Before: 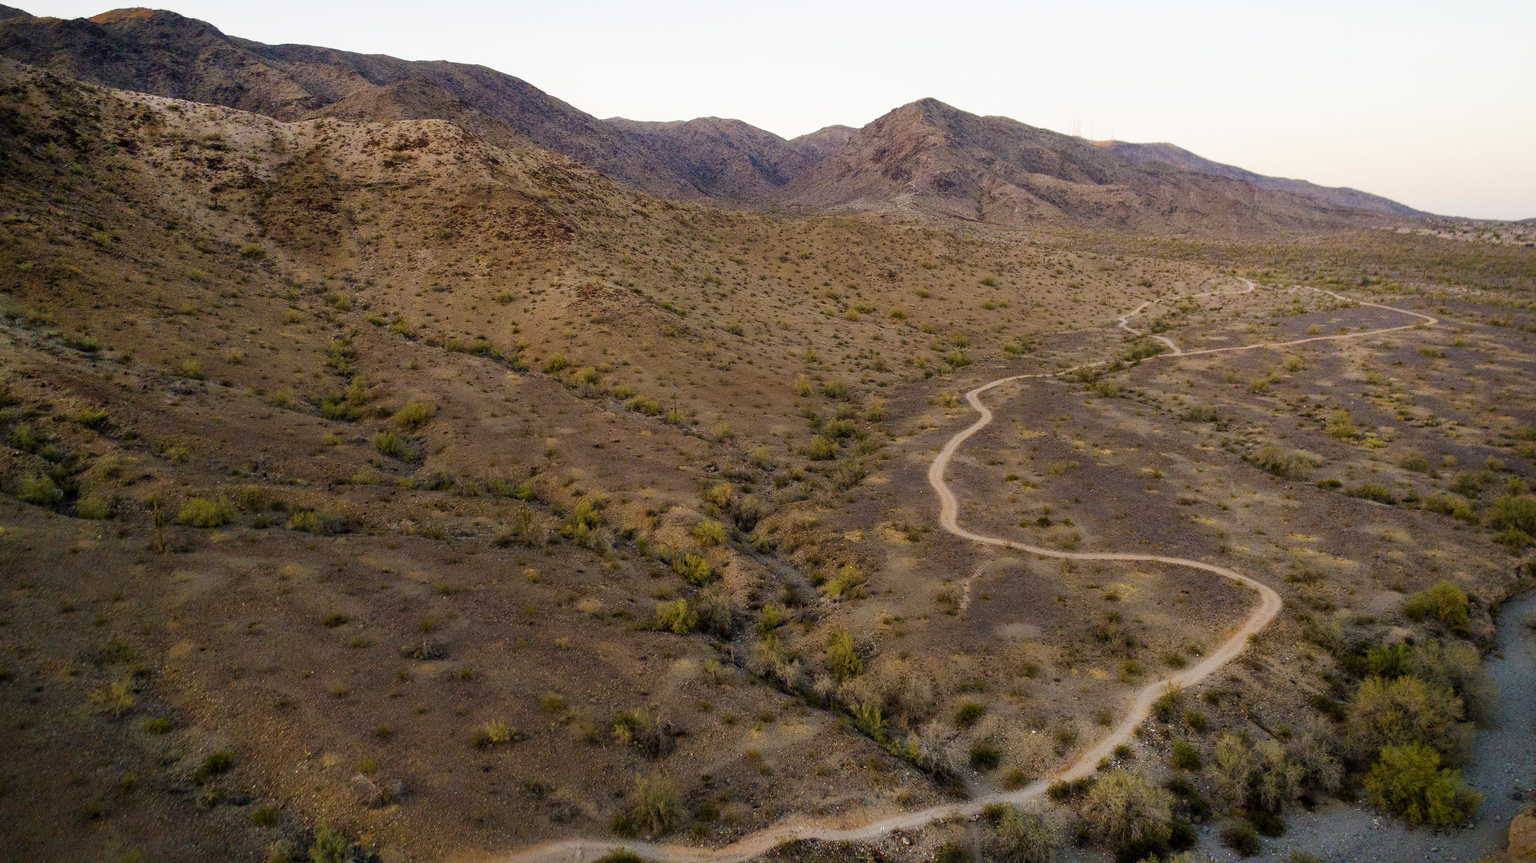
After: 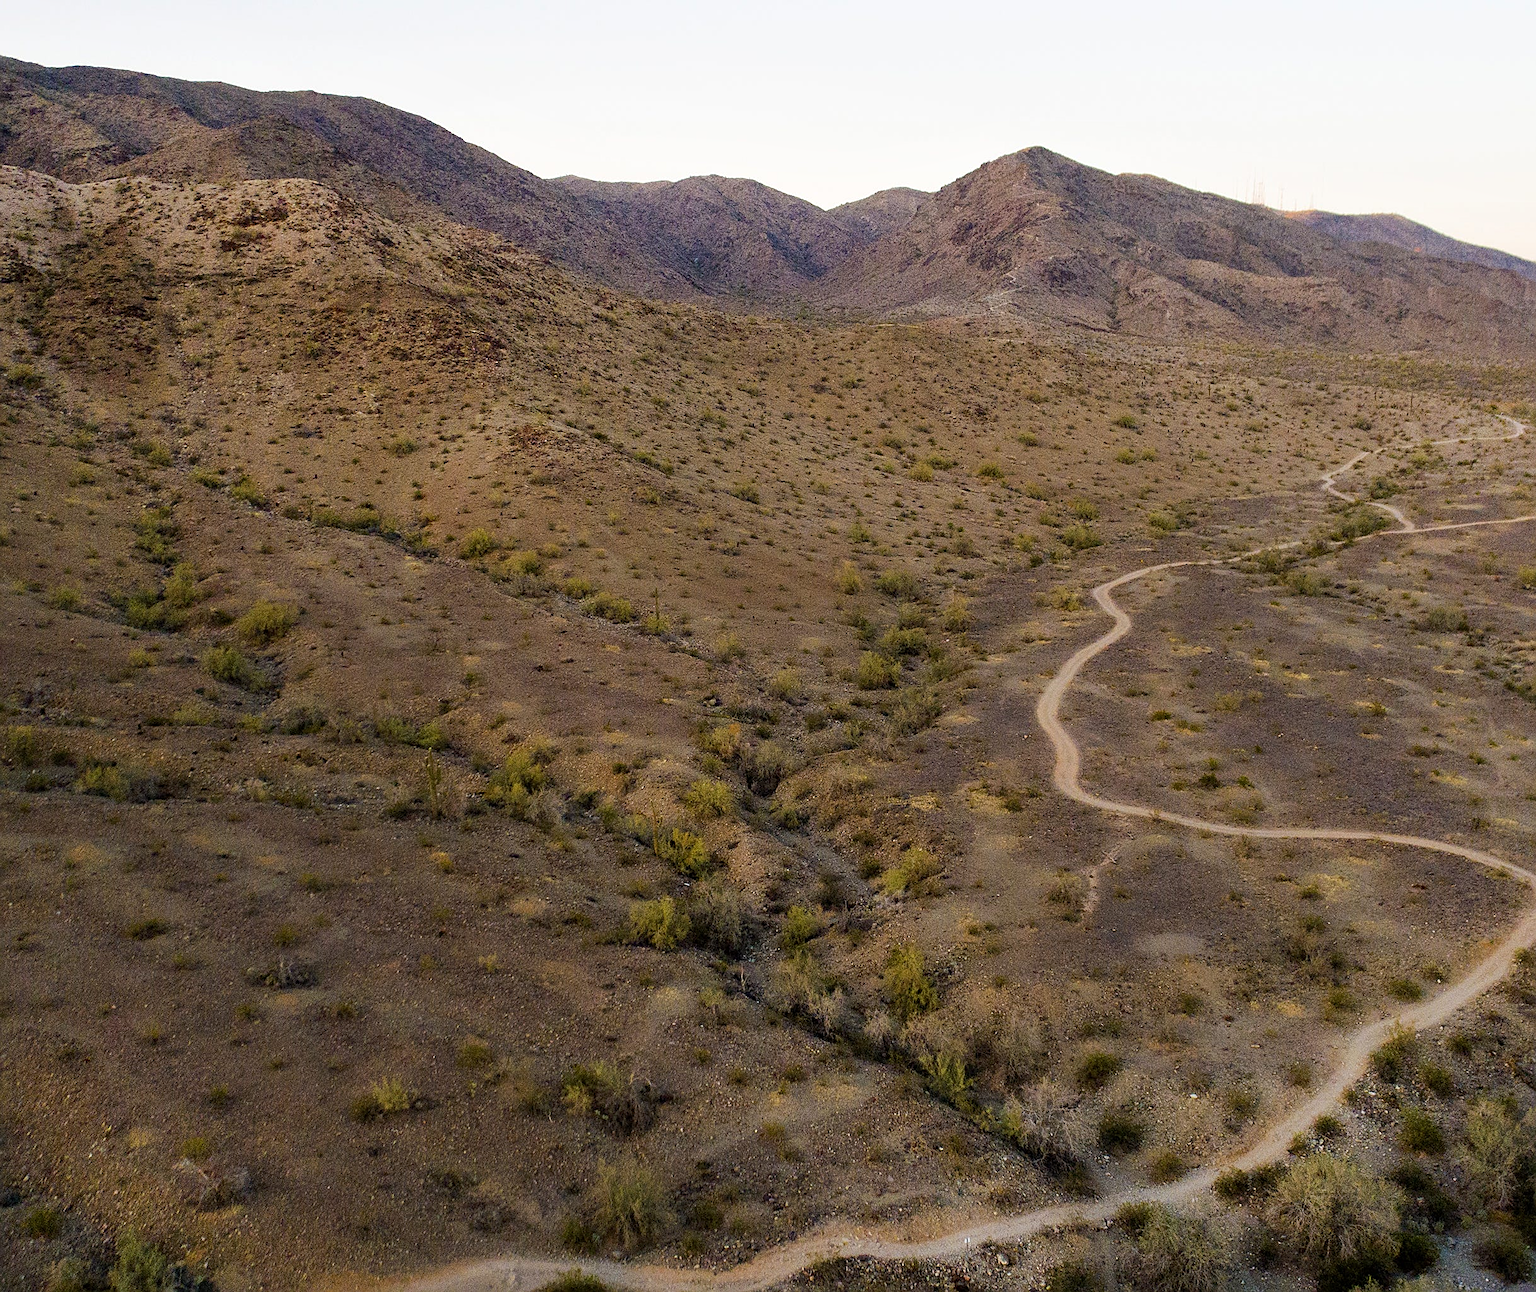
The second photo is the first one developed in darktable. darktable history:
crop: left 15.411%, right 17.796%
sharpen: on, module defaults
tone equalizer: mask exposure compensation -0.508 EV
